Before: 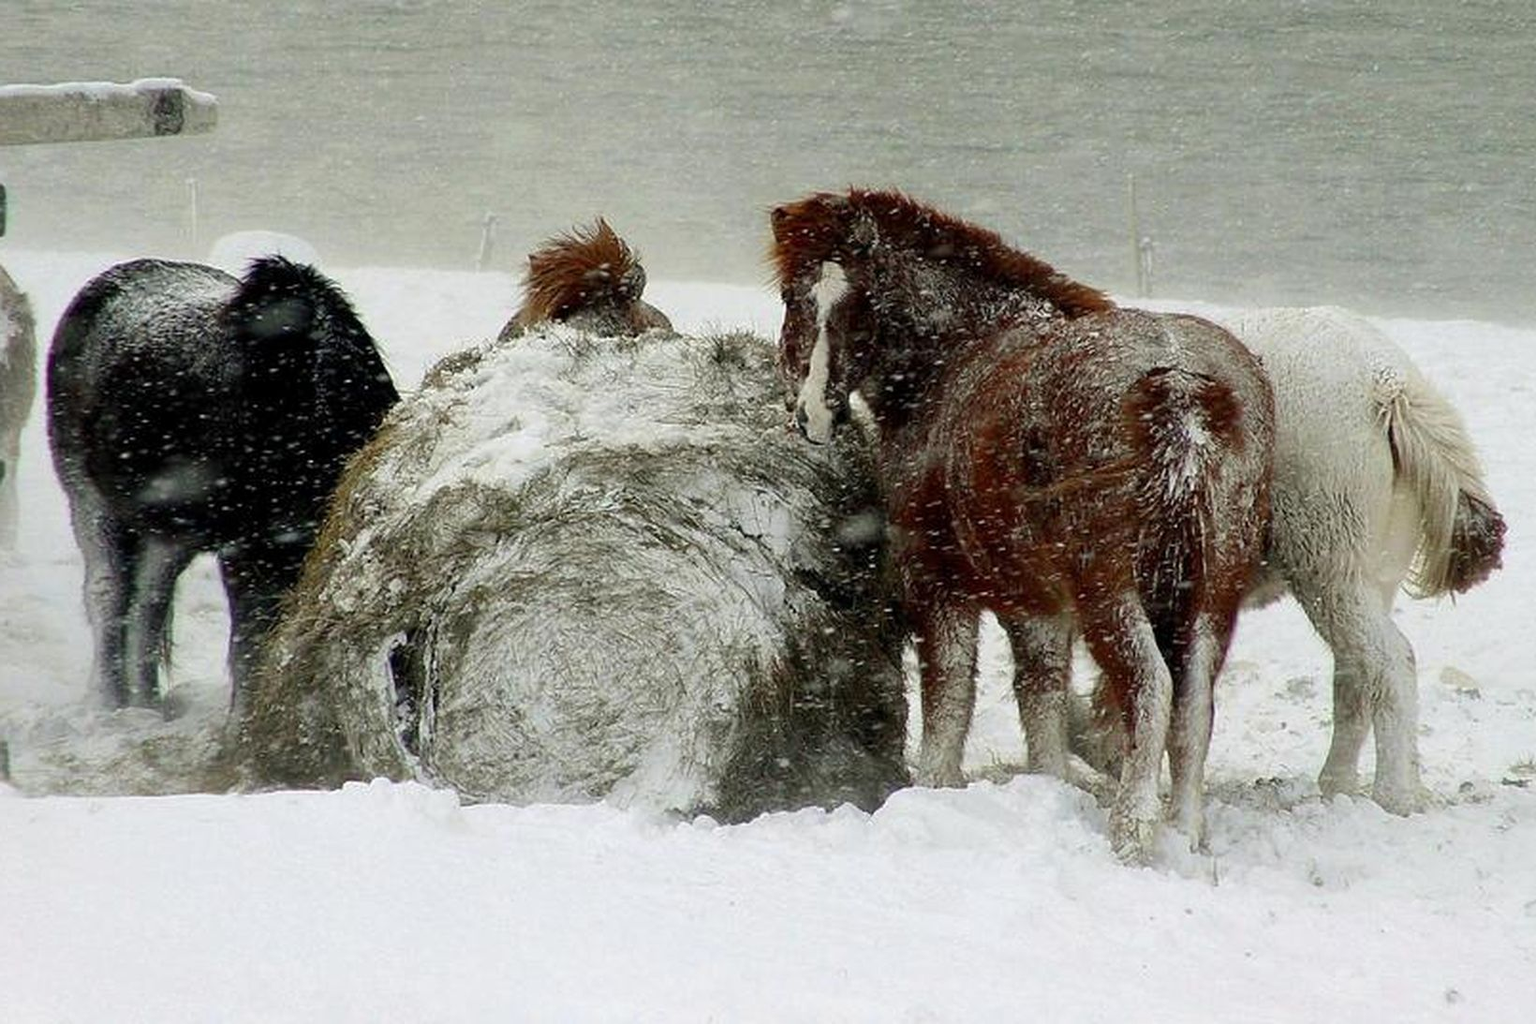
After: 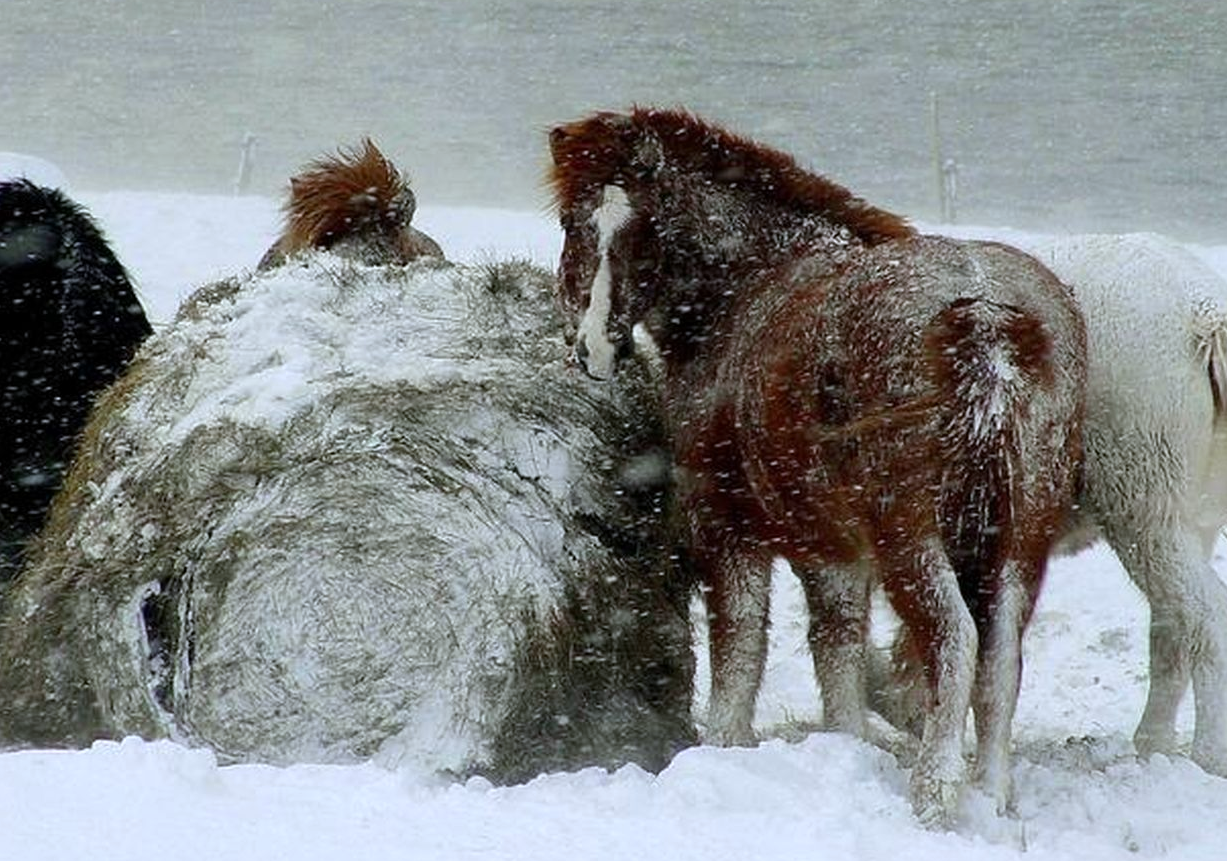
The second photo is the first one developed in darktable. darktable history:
crop: left 16.768%, top 8.653%, right 8.362%, bottom 12.485%
white balance: red 0.954, blue 1.079
